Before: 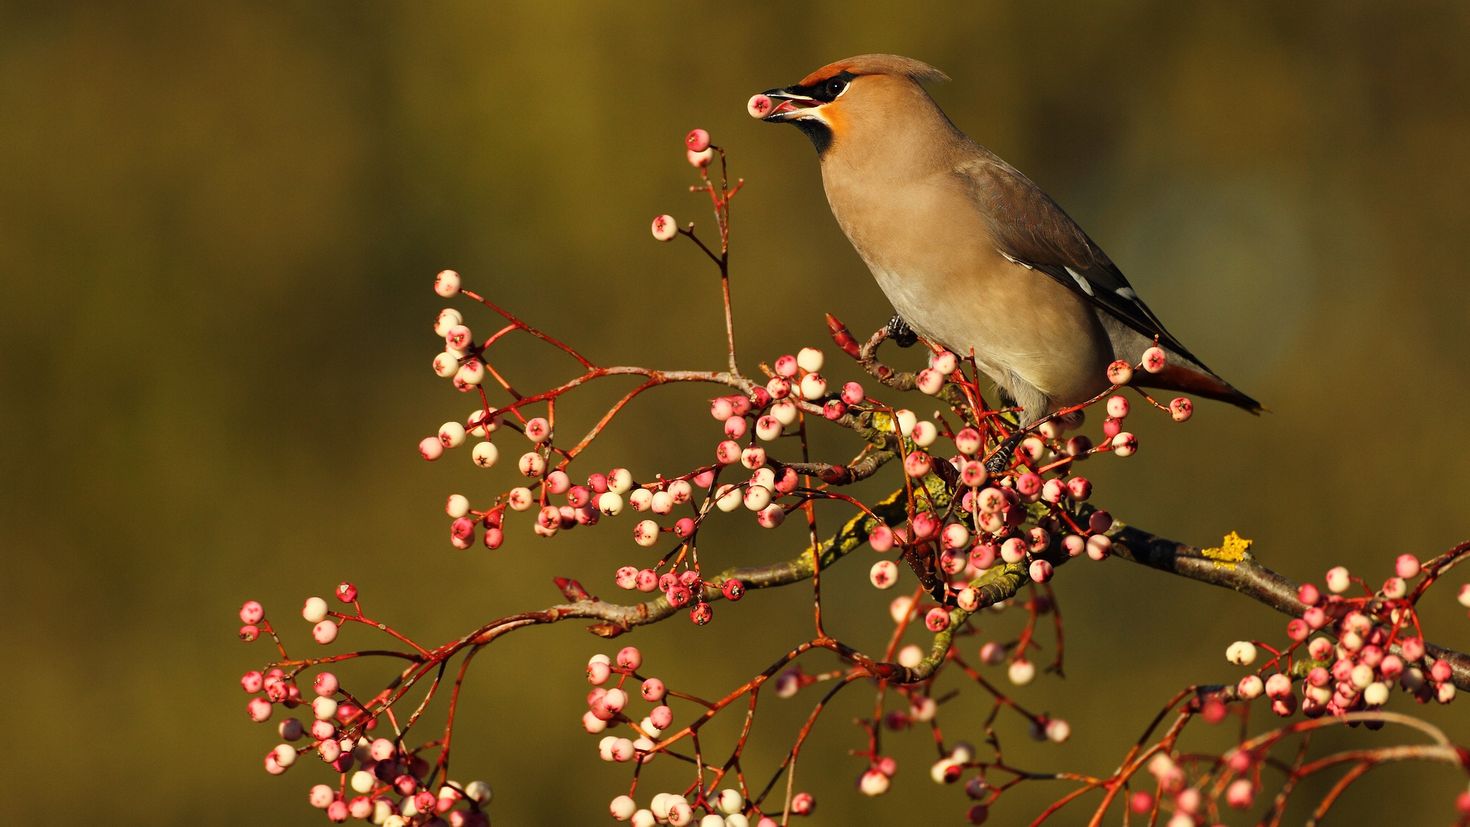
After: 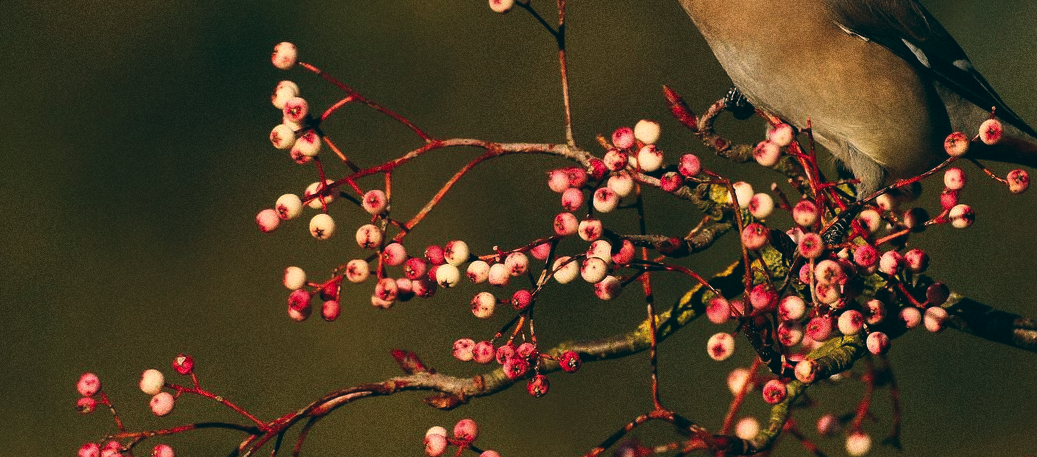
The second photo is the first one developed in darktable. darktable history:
crop: left 11.123%, top 27.61%, right 18.3%, bottom 17.034%
color balance: lift [1.016, 0.983, 1, 1.017], gamma [0.78, 1.018, 1.043, 0.957], gain [0.786, 1.063, 0.937, 1.017], input saturation 118.26%, contrast 13.43%, contrast fulcrum 21.62%, output saturation 82.76%
grain: coarseness 0.09 ISO, strength 40%
